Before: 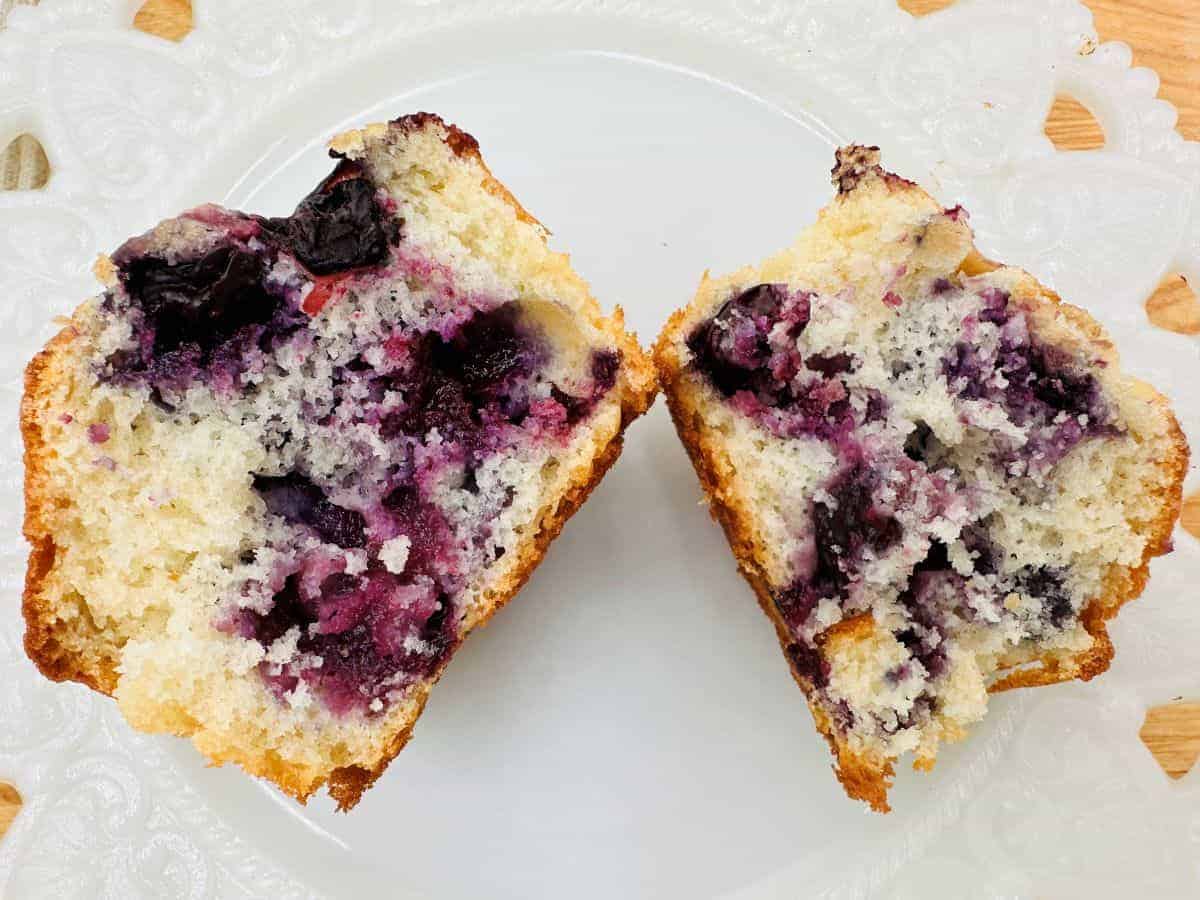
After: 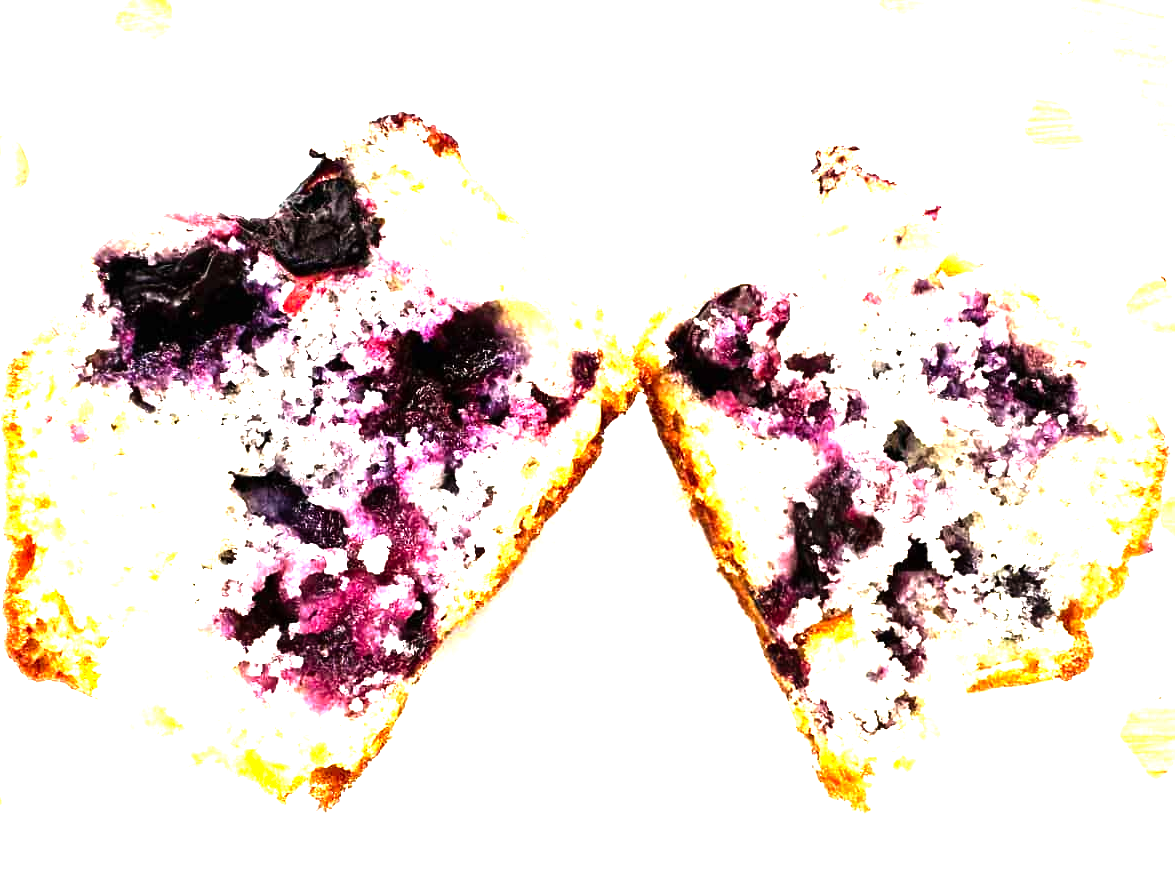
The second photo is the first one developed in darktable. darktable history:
tone equalizer: -8 EV -0.75 EV, -7 EV -0.7 EV, -6 EV -0.6 EV, -5 EV -0.4 EV, -3 EV 0.4 EV, -2 EV 0.6 EV, -1 EV 0.7 EV, +0 EV 0.75 EV, edges refinement/feathering 500, mask exposure compensation -1.57 EV, preserve details no
crop: left 1.743%, right 0.268%, bottom 2.011%
levels: levels [0, 0.281, 0.562]
